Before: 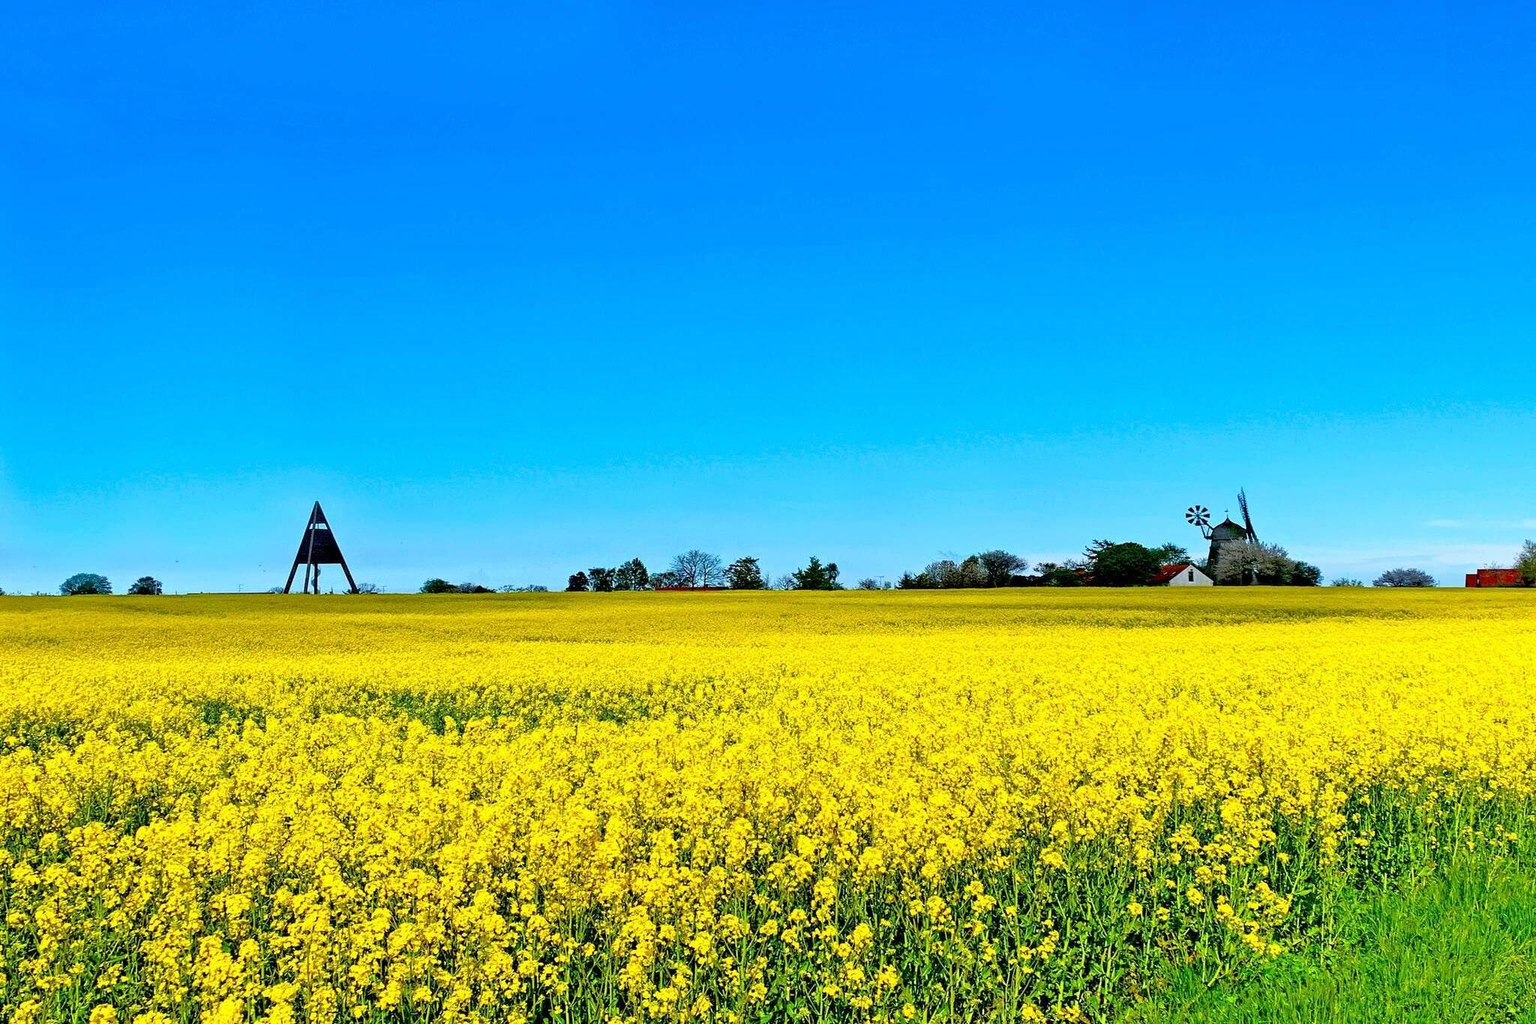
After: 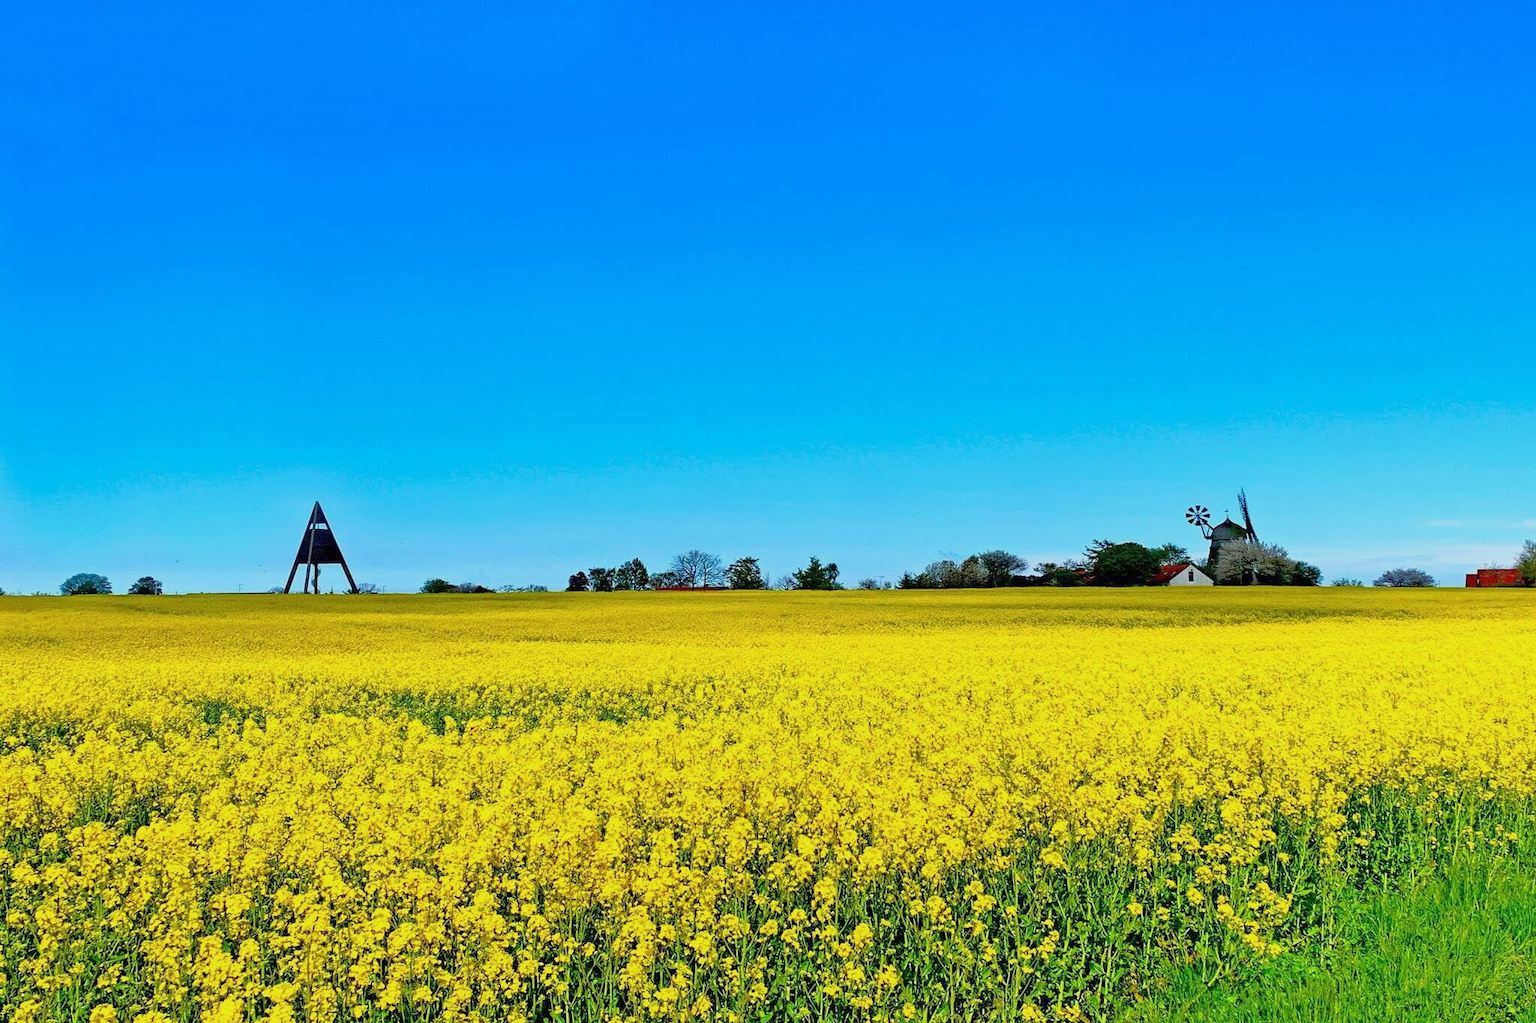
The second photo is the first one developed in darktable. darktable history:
color balance rgb: contrast -10%
